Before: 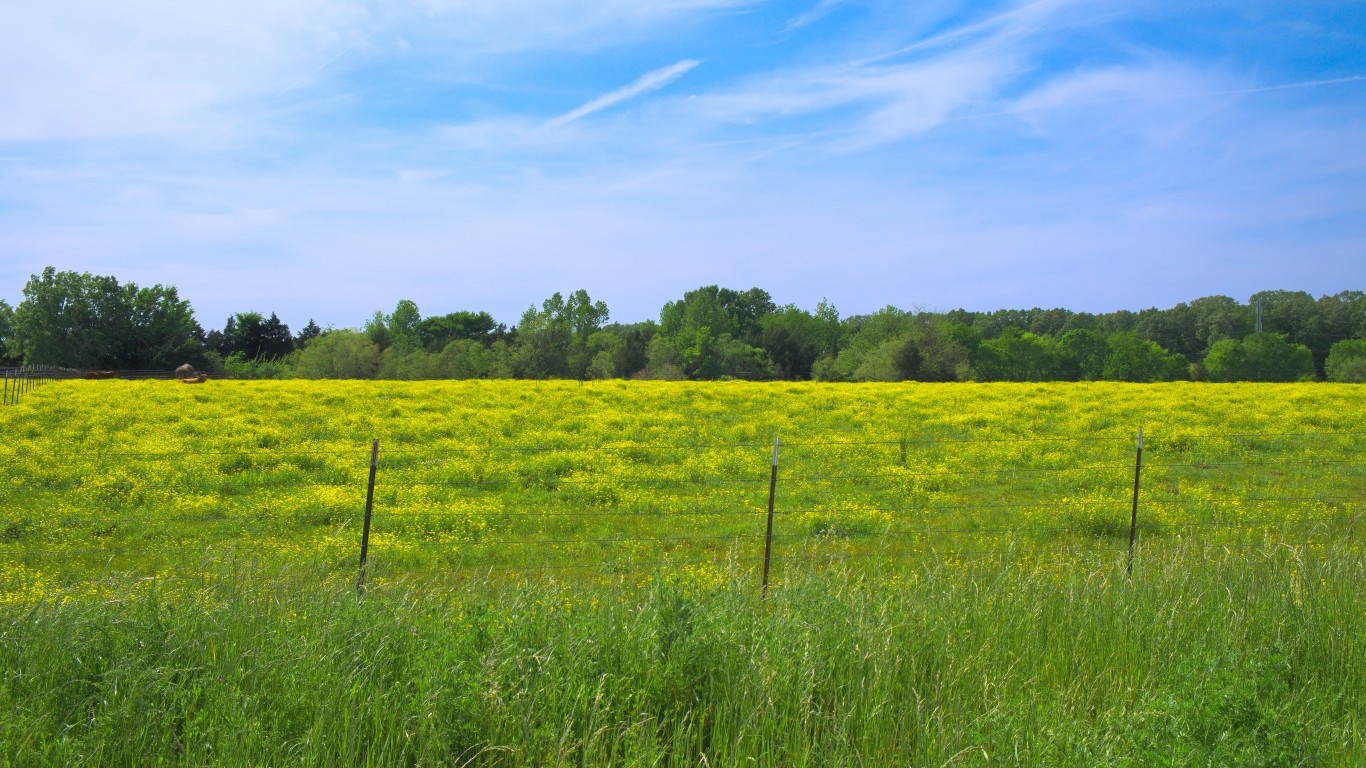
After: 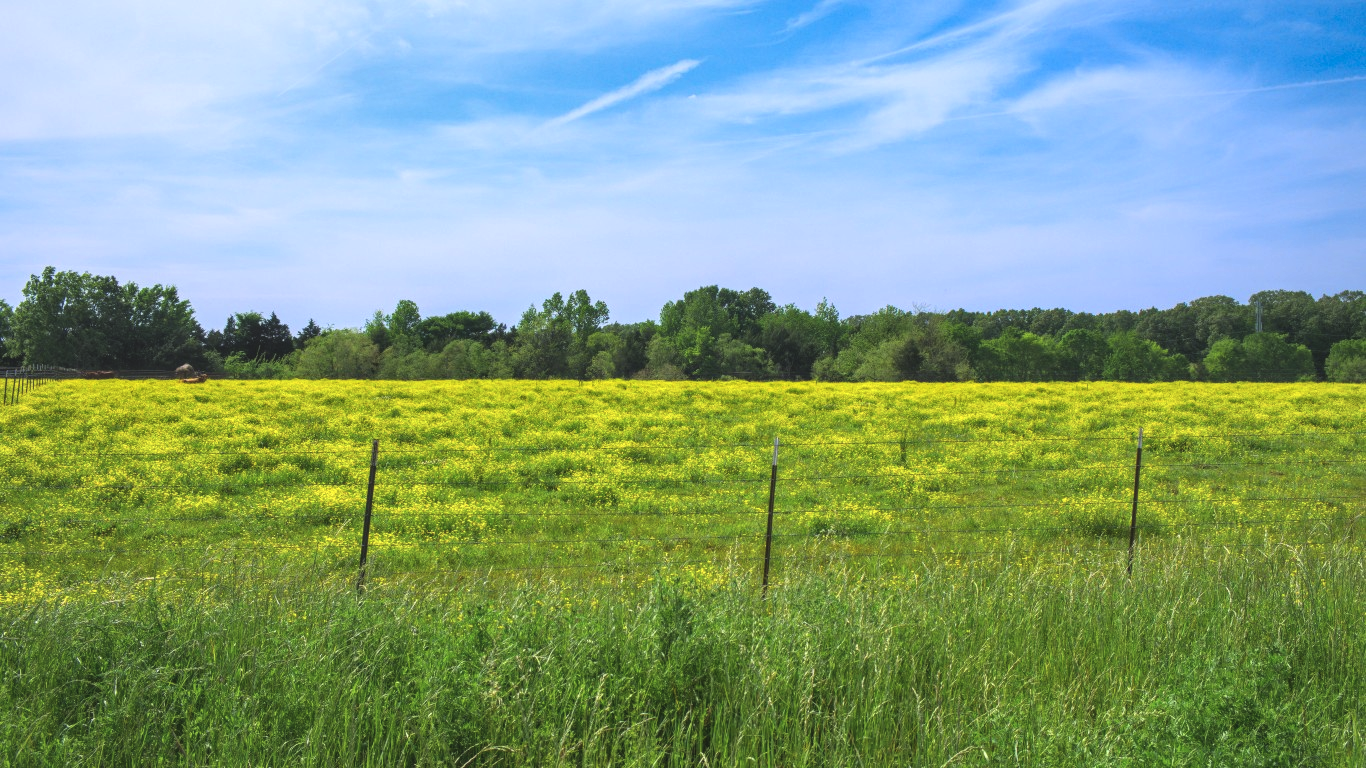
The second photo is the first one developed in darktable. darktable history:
contrast brightness saturation: contrast 0.1, brightness 0.03, saturation 0.09
local contrast: detail 150%
exposure: black level correction -0.025, exposure -0.117 EV, compensate highlight preservation false
